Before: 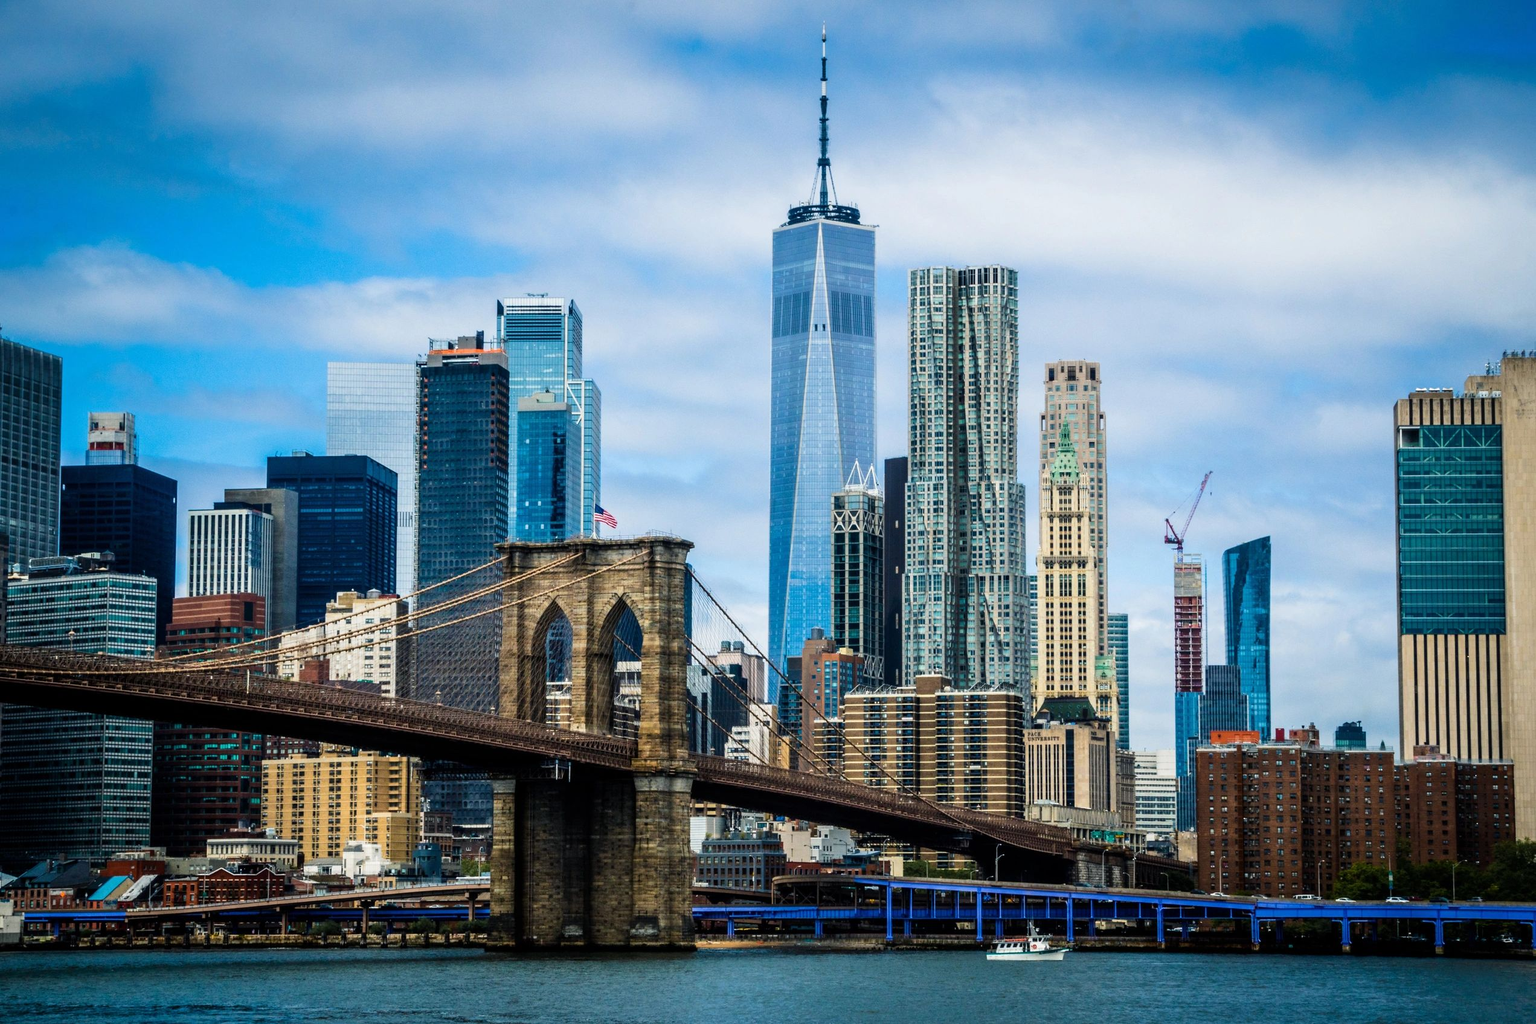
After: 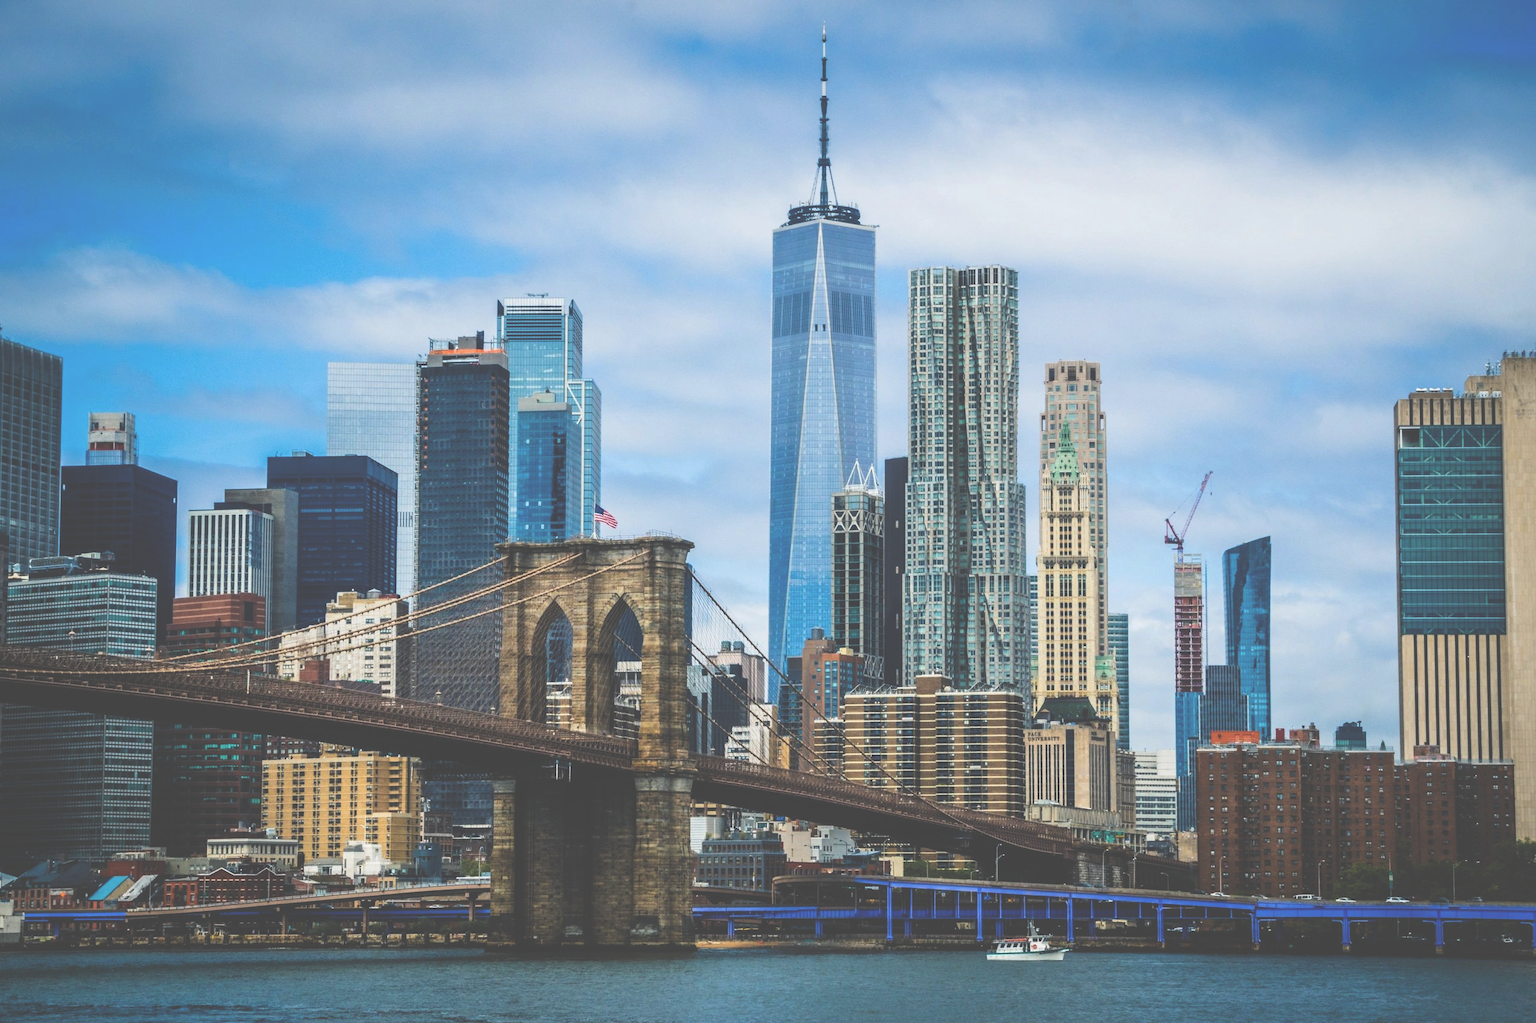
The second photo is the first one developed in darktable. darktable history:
exposure: black level correction -0.064, exposure -0.05 EV, compensate exposure bias true, compensate highlight preservation false
